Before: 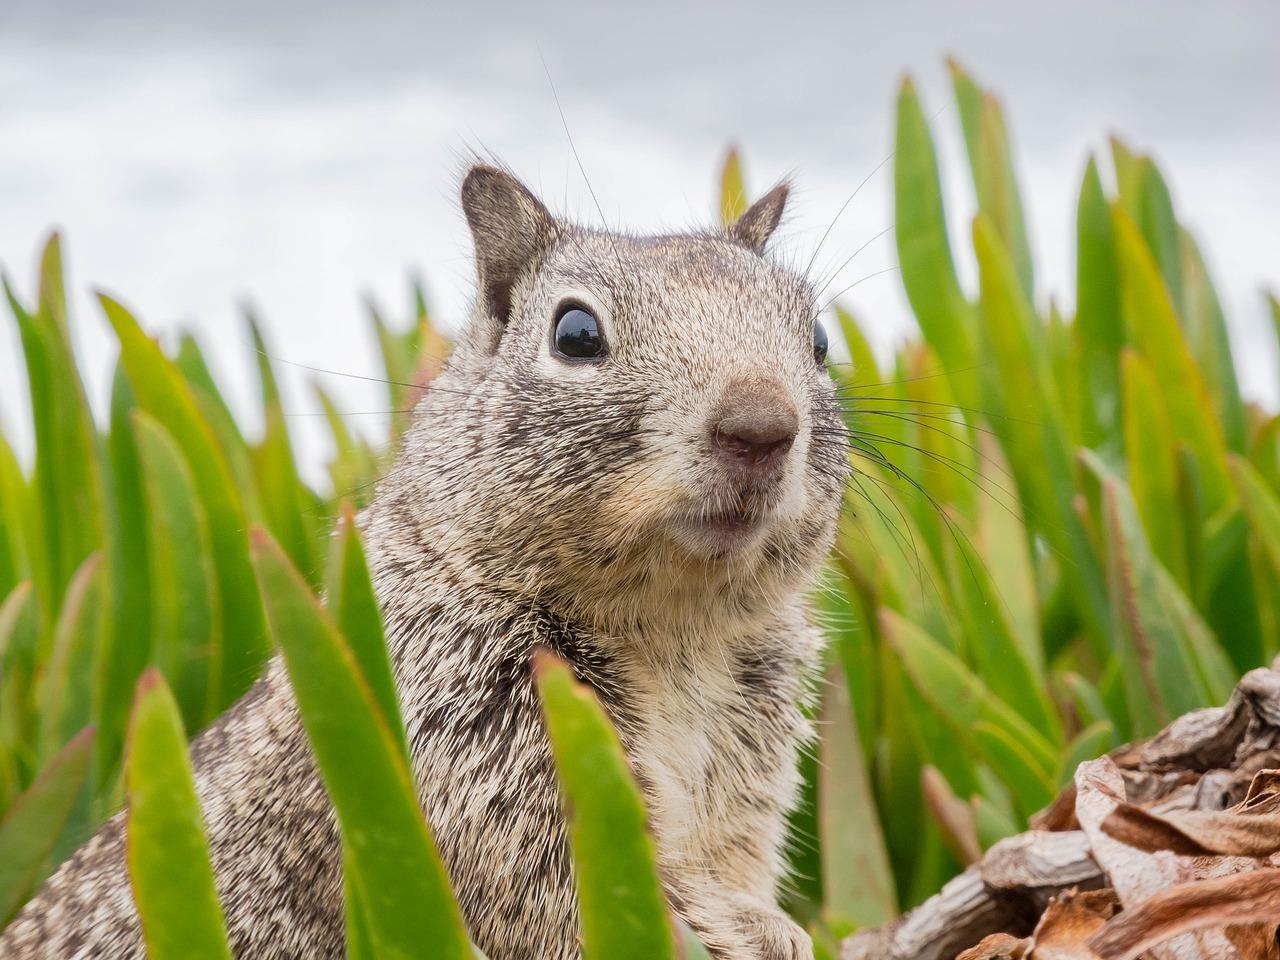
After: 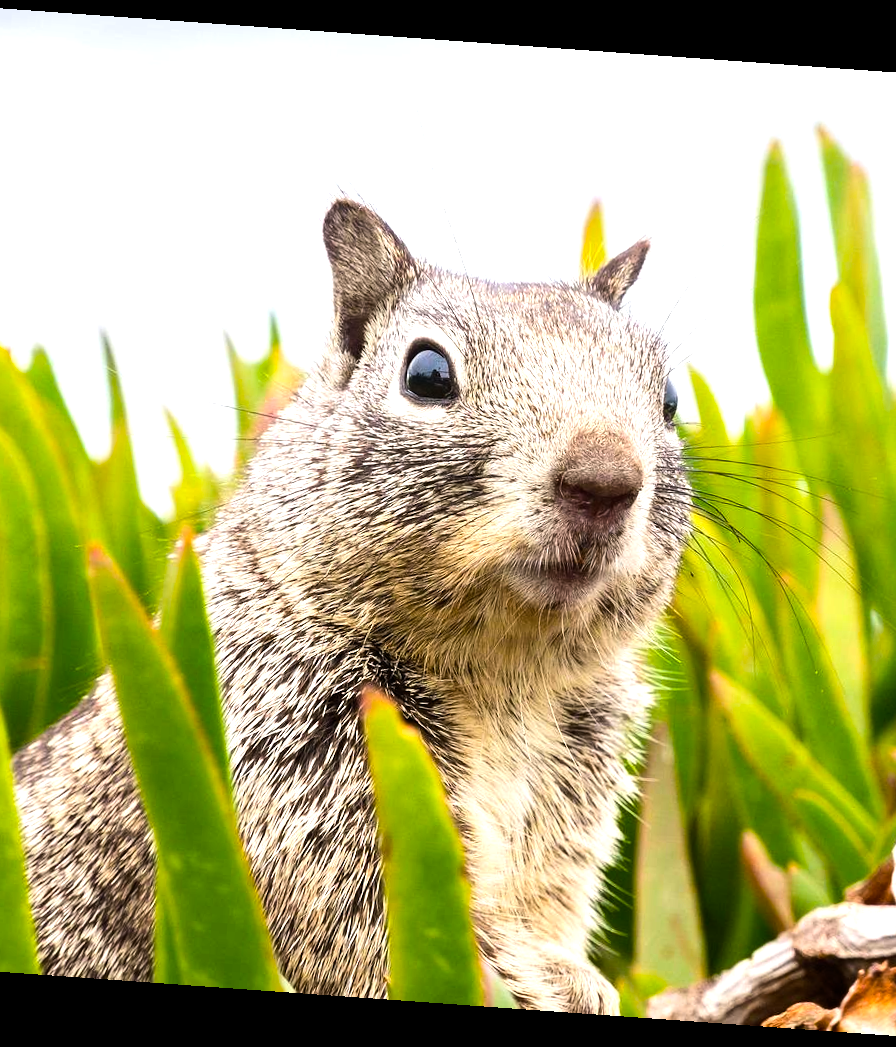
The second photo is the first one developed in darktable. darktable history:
color balance rgb: perceptual saturation grading › global saturation 25%, global vibrance 20%
crop and rotate: left 14.292%, right 19.041%
rotate and perspective: rotation 4.1°, automatic cropping off
tone equalizer: -8 EV -1.08 EV, -7 EV -1.01 EV, -6 EV -0.867 EV, -5 EV -0.578 EV, -3 EV 0.578 EV, -2 EV 0.867 EV, -1 EV 1.01 EV, +0 EV 1.08 EV, edges refinement/feathering 500, mask exposure compensation -1.57 EV, preserve details no
